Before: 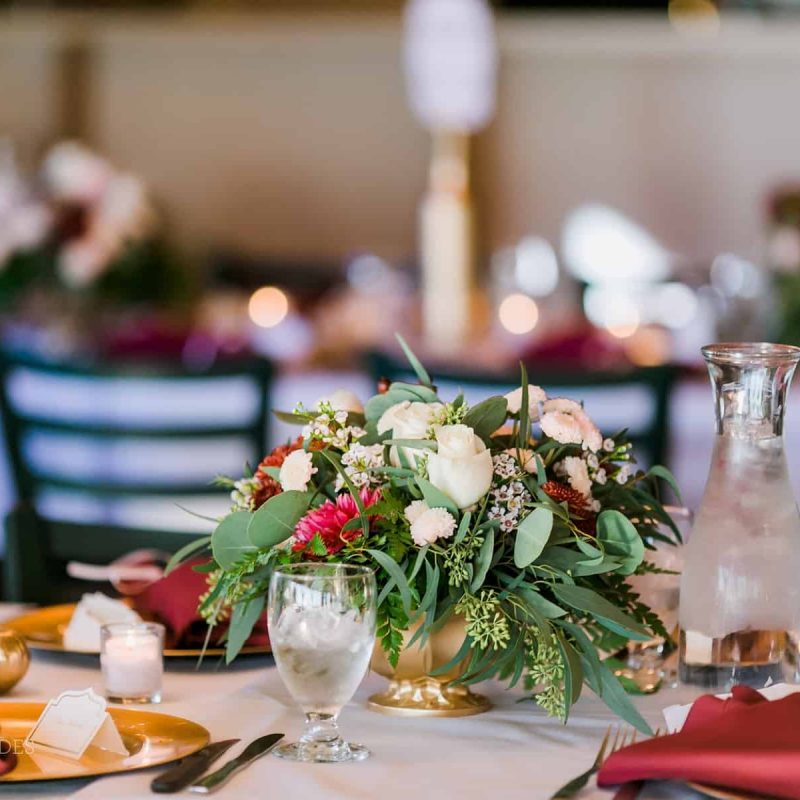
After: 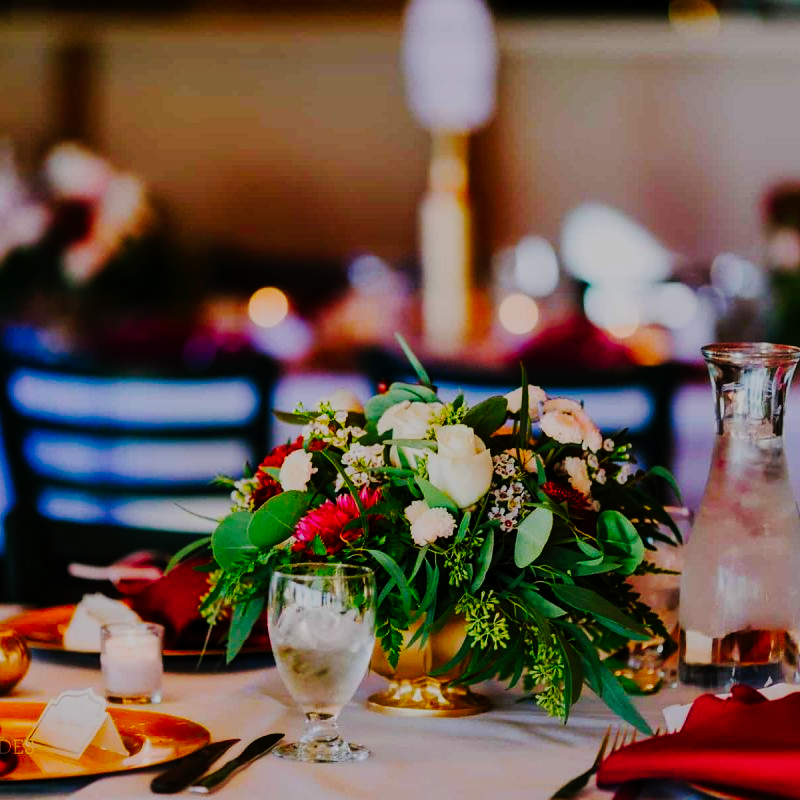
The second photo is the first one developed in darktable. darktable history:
exposure: exposure -1.468 EV, compensate highlight preservation false
contrast brightness saturation: saturation 0.5
base curve: preserve colors none
tone curve: curves: ch0 [(0, 0) (0.003, 0.001) (0.011, 0.005) (0.025, 0.009) (0.044, 0.014) (0.069, 0.019) (0.1, 0.028) (0.136, 0.039) (0.177, 0.073) (0.224, 0.134) (0.277, 0.218) (0.335, 0.343) (0.399, 0.488) (0.468, 0.608) (0.543, 0.699) (0.623, 0.773) (0.709, 0.819) (0.801, 0.852) (0.898, 0.874) (1, 1)], preserve colors none
